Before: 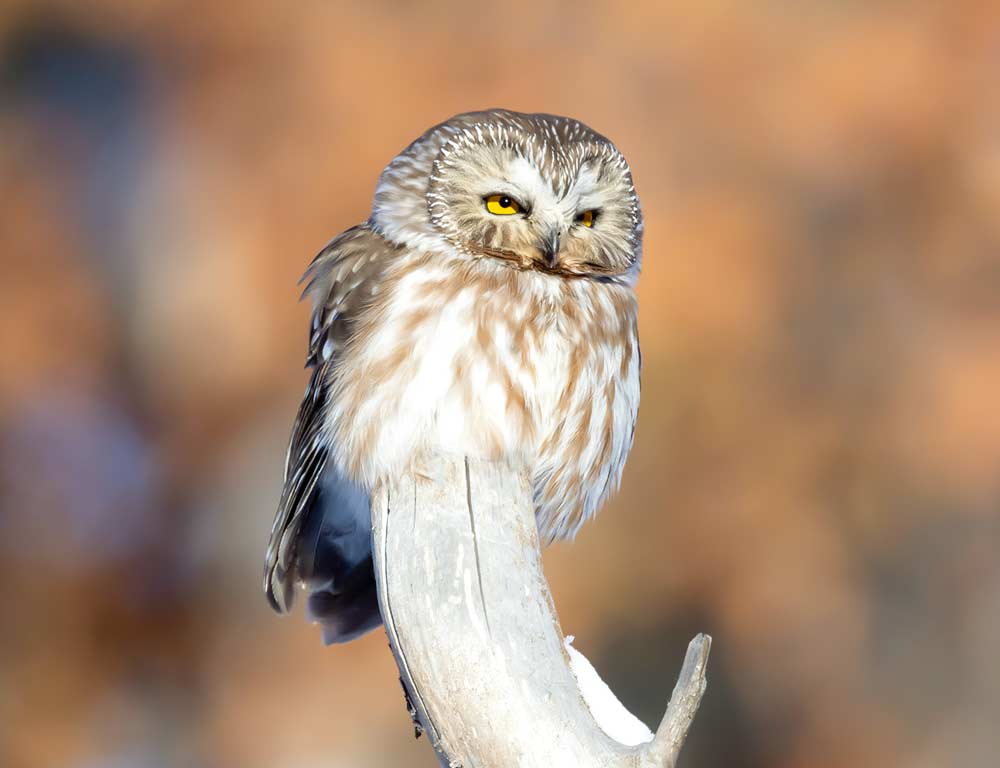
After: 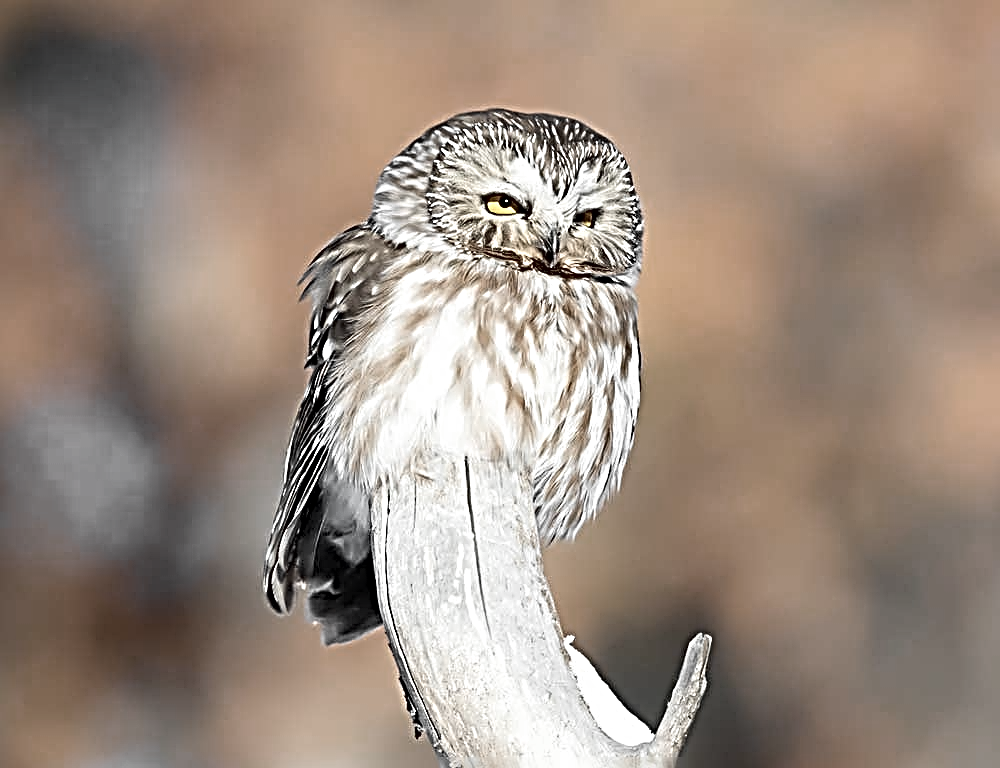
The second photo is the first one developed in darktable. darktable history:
contrast brightness saturation: contrast 0.09, saturation 0.28
sharpen: radius 4.001, amount 2
color zones: curves: ch0 [(0, 0.613) (0.01, 0.613) (0.245, 0.448) (0.498, 0.529) (0.642, 0.665) (0.879, 0.777) (0.99, 0.613)]; ch1 [(0, 0.035) (0.121, 0.189) (0.259, 0.197) (0.415, 0.061) (0.589, 0.022) (0.732, 0.022) (0.857, 0.026) (0.991, 0.053)]
